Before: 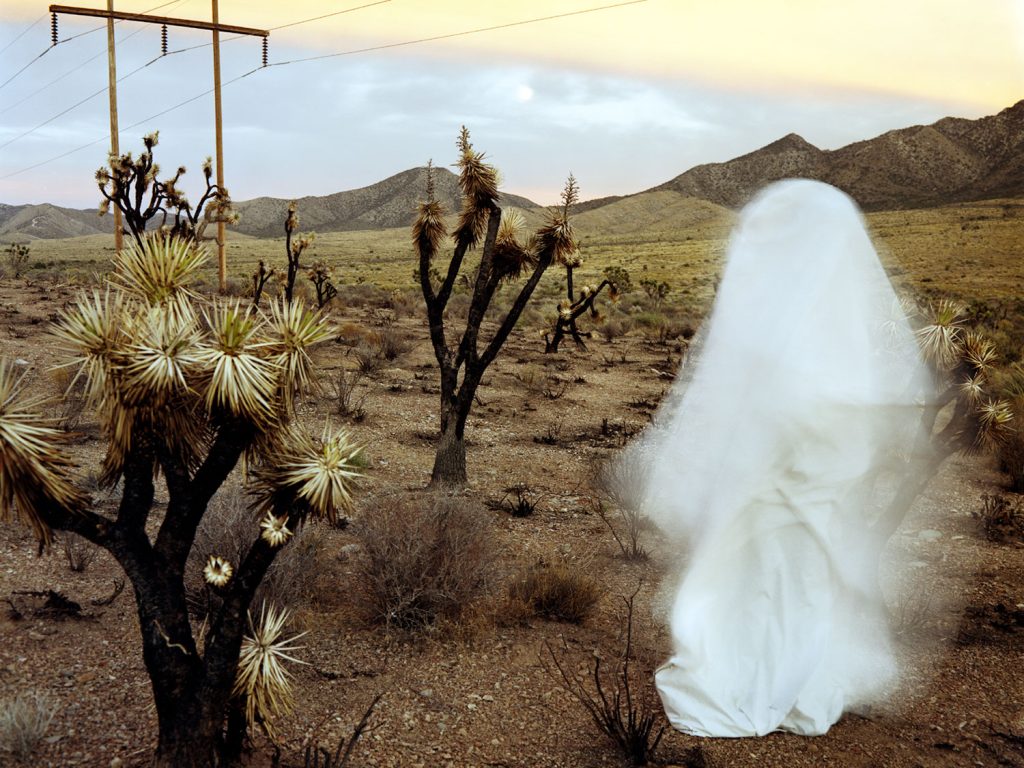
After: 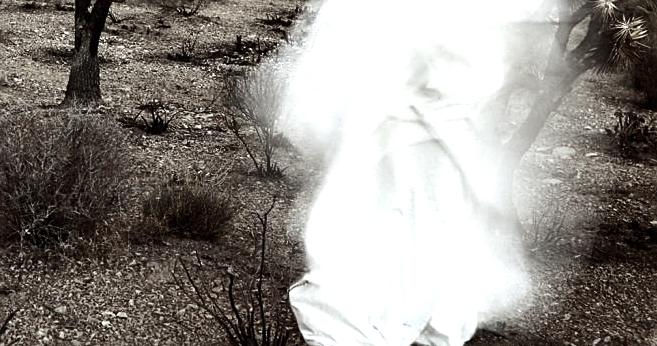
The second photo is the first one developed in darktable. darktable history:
color zones: curves: ch1 [(0, 0.34) (0.143, 0.164) (0.286, 0.152) (0.429, 0.176) (0.571, 0.173) (0.714, 0.188) (0.857, 0.199) (1, 0.34)]
tone curve: curves: ch0 [(0, 0) (0.003, 0.006) (0.011, 0.007) (0.025, 0.01) (0.044, 0.015) (0.069, 0.023) (0.1, 0.031) (0.136, 0.045) (0.177, 0.066) (0.224, 0.098) (0.277, 0.139) (0.335, 0.194) (0.399, 0.254) (0.468, 0.346) (0.543, 0.45) (0.623, 0.56) (0.709, 0.667) (0.801, 0.78) (0.898, 0.891) (1, 1)], color space Lab, independent channels, preserve colors none
sharpen: on, module defaults
crop and rotate: left 35.777%, top 49.925%, bottom 4.894%
exposure: black level correction 0, exposure 0.694 EV, compensate exposure bias true, compensate highlight preservation false
shadows and highlights: low approximation 0.01, soften with gaussian
